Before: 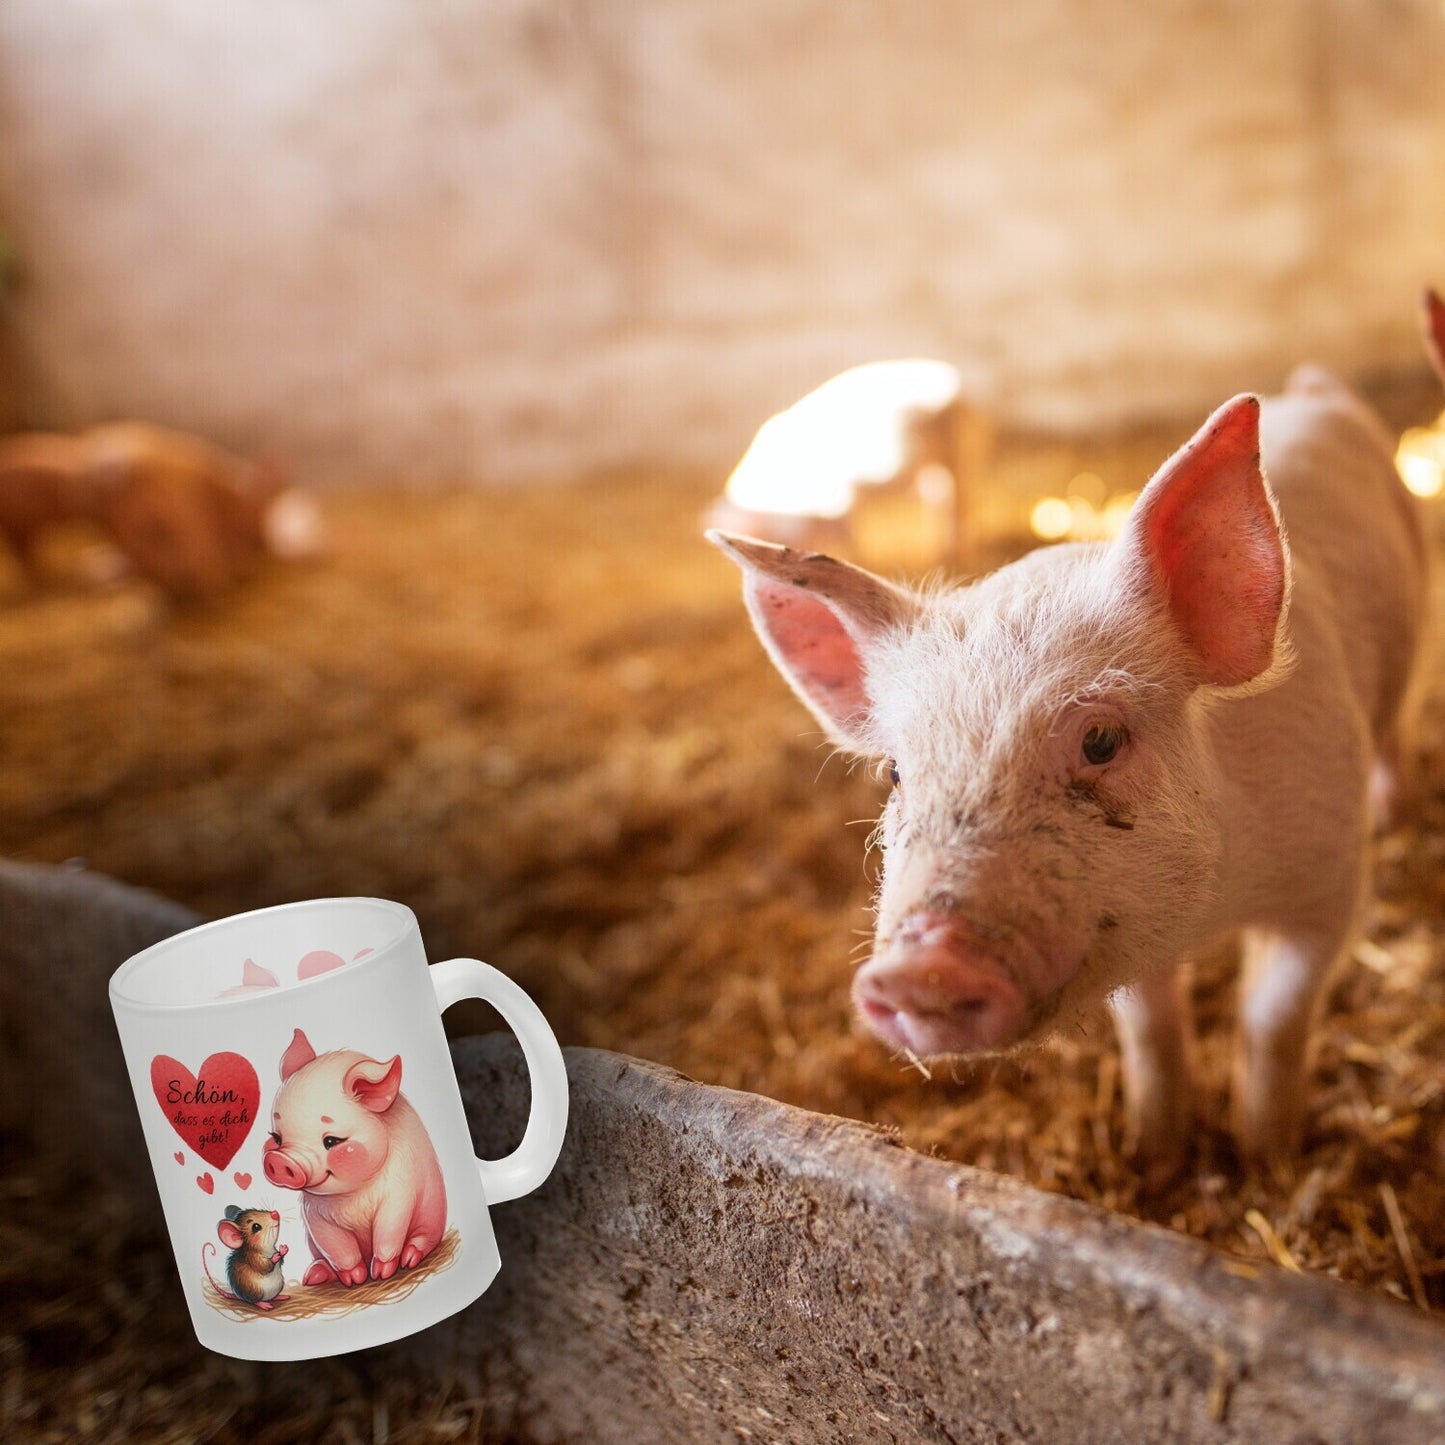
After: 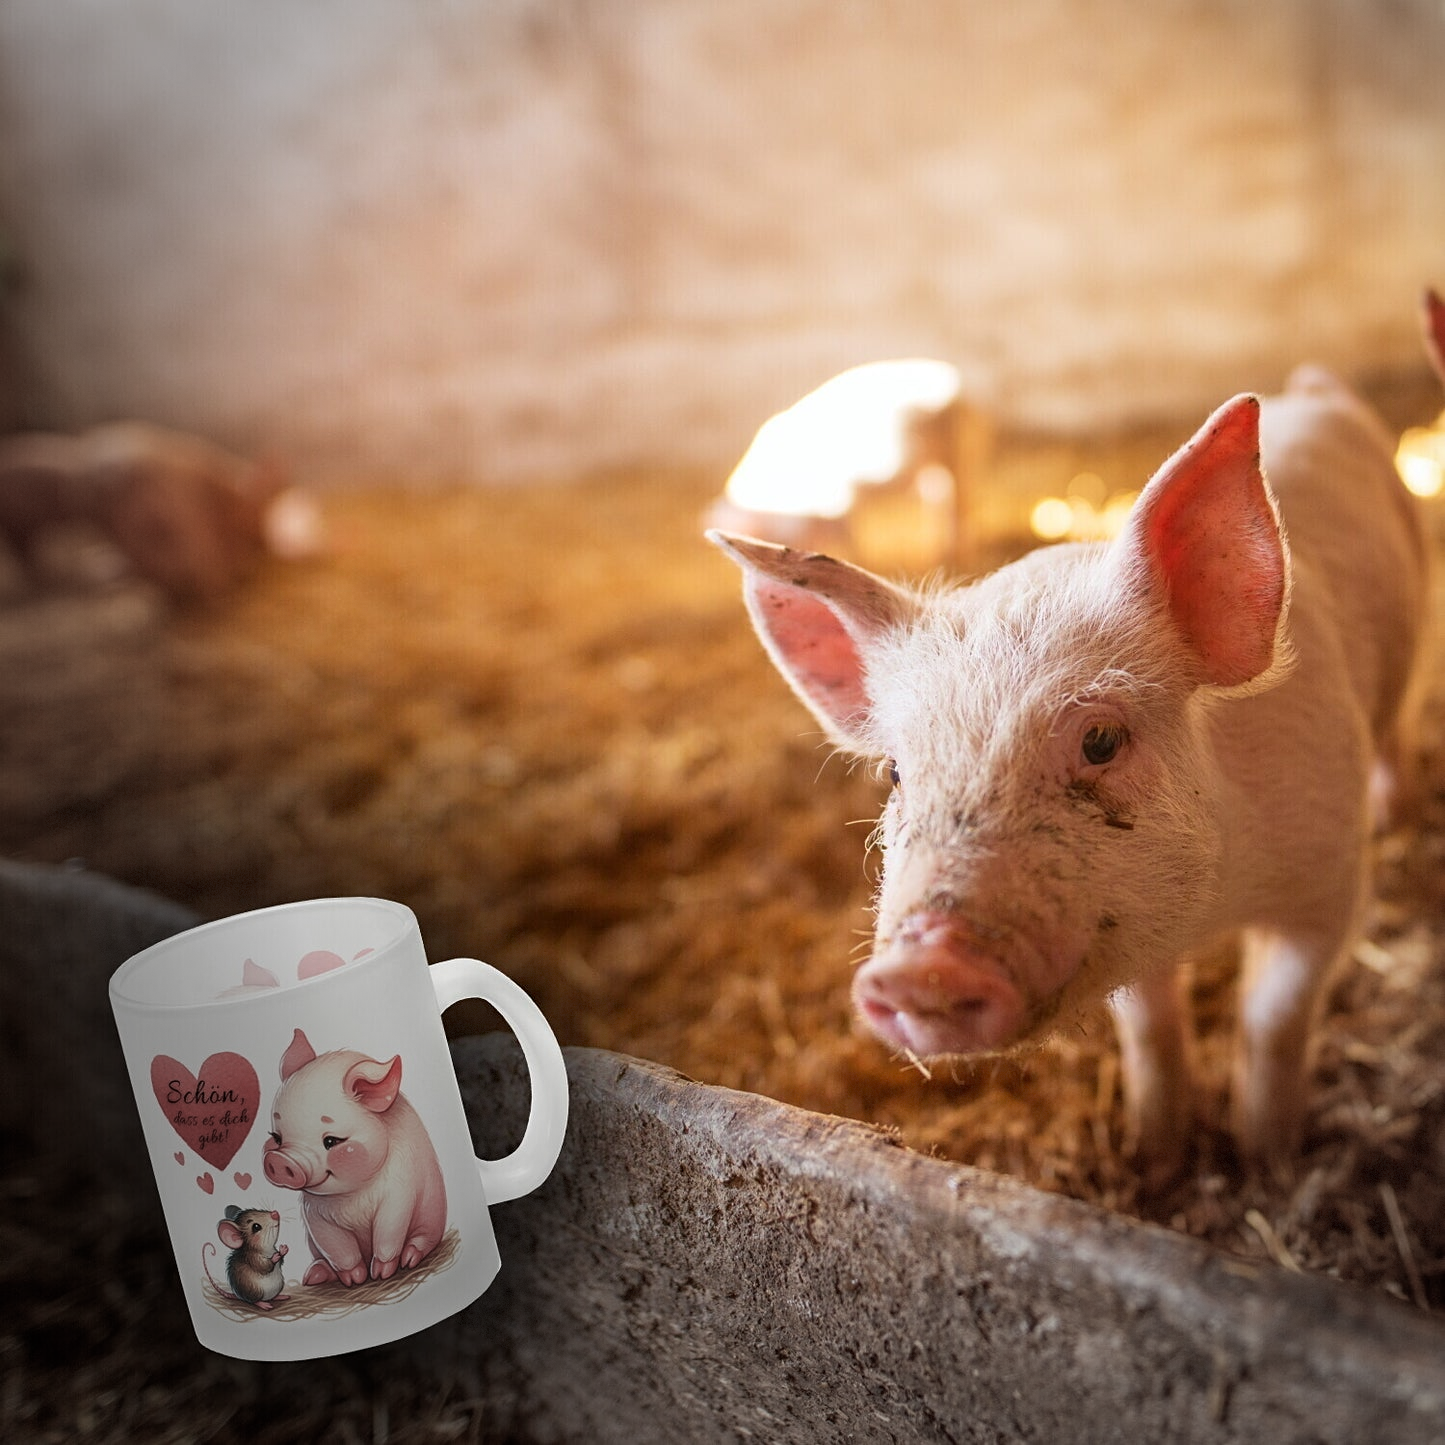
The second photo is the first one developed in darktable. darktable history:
vignetting: fall-off start 71.47%, center (0.22, -0.231), dithering 8-bit output
sharpen: amount 0.205
